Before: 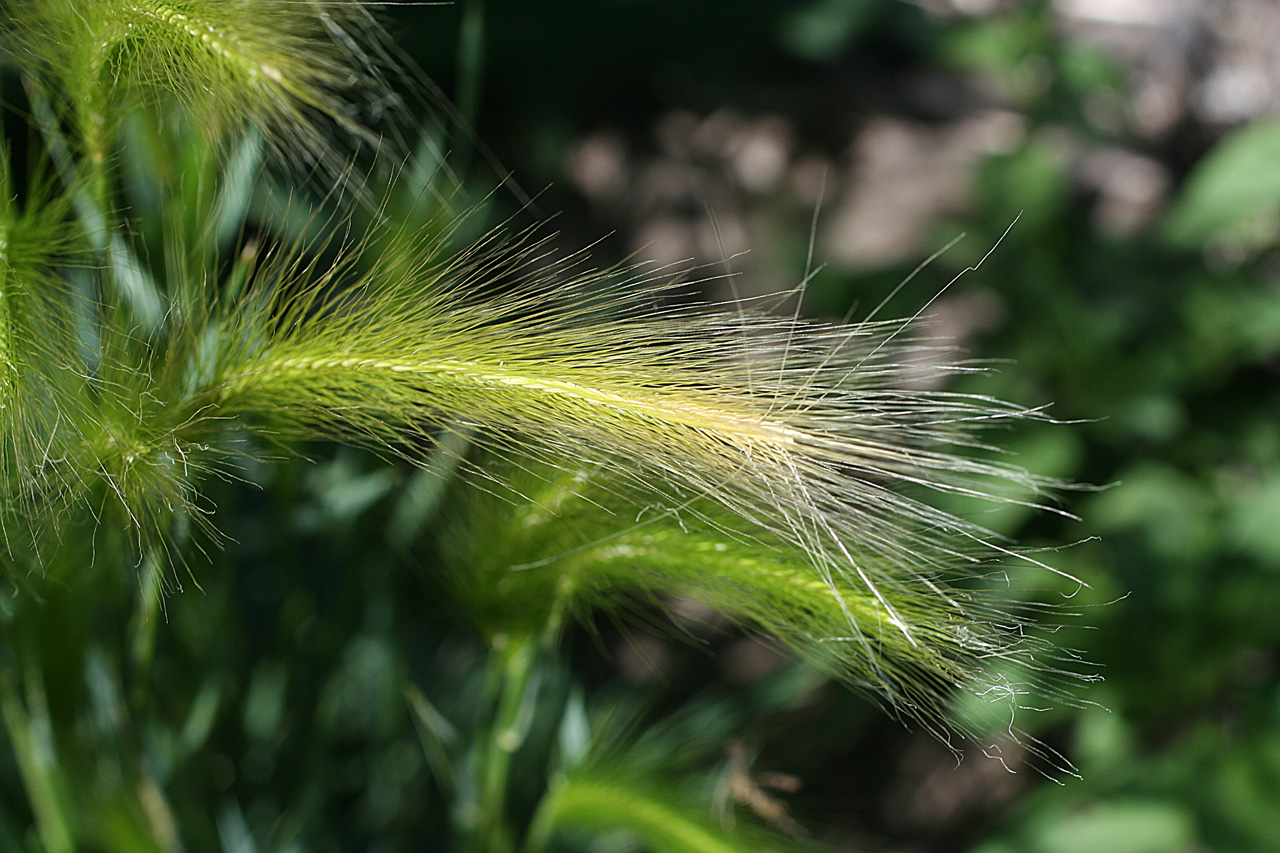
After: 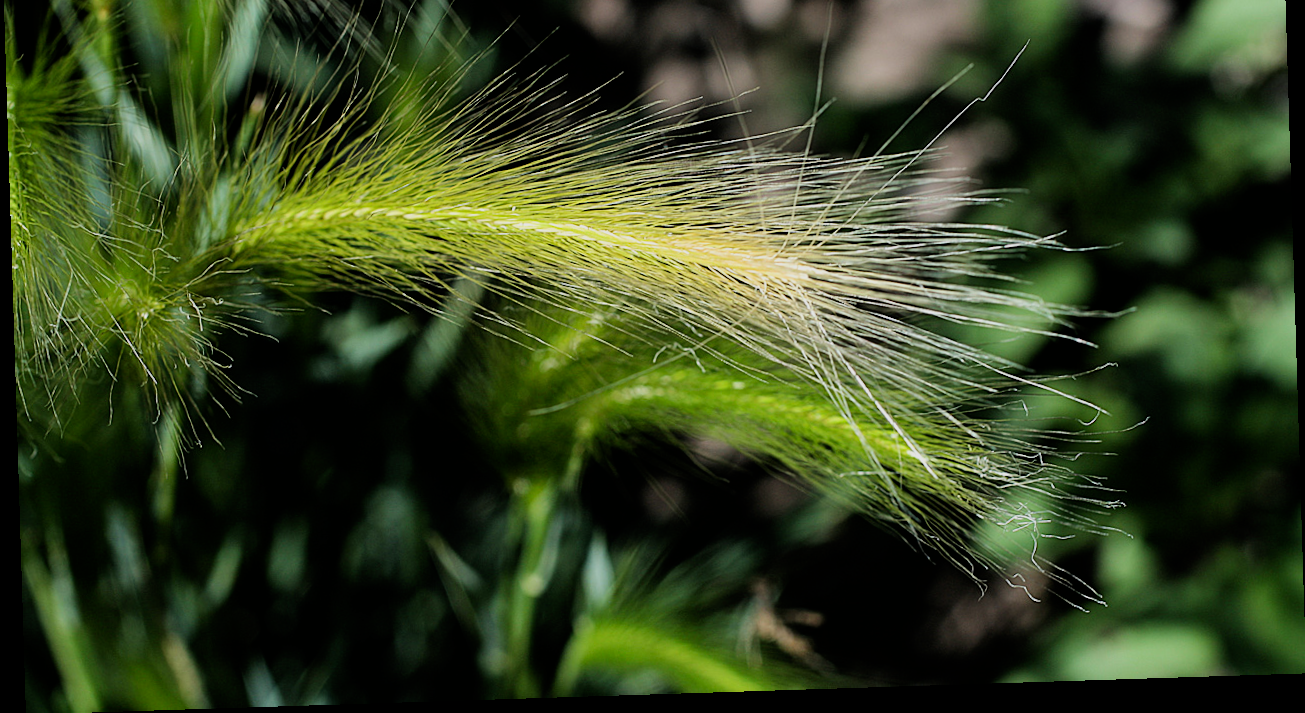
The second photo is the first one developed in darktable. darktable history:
rotate and perspective: rotation -1.77°, lens shift (horizontal) 0.004, automatic cropping off
color correction: saturation 1.11
crop and rotate: top 19.998%
filmic rgb: black relative exposure -5 EV, hardness 2.88, contrast 1.3, highlights saturation mix -30%
